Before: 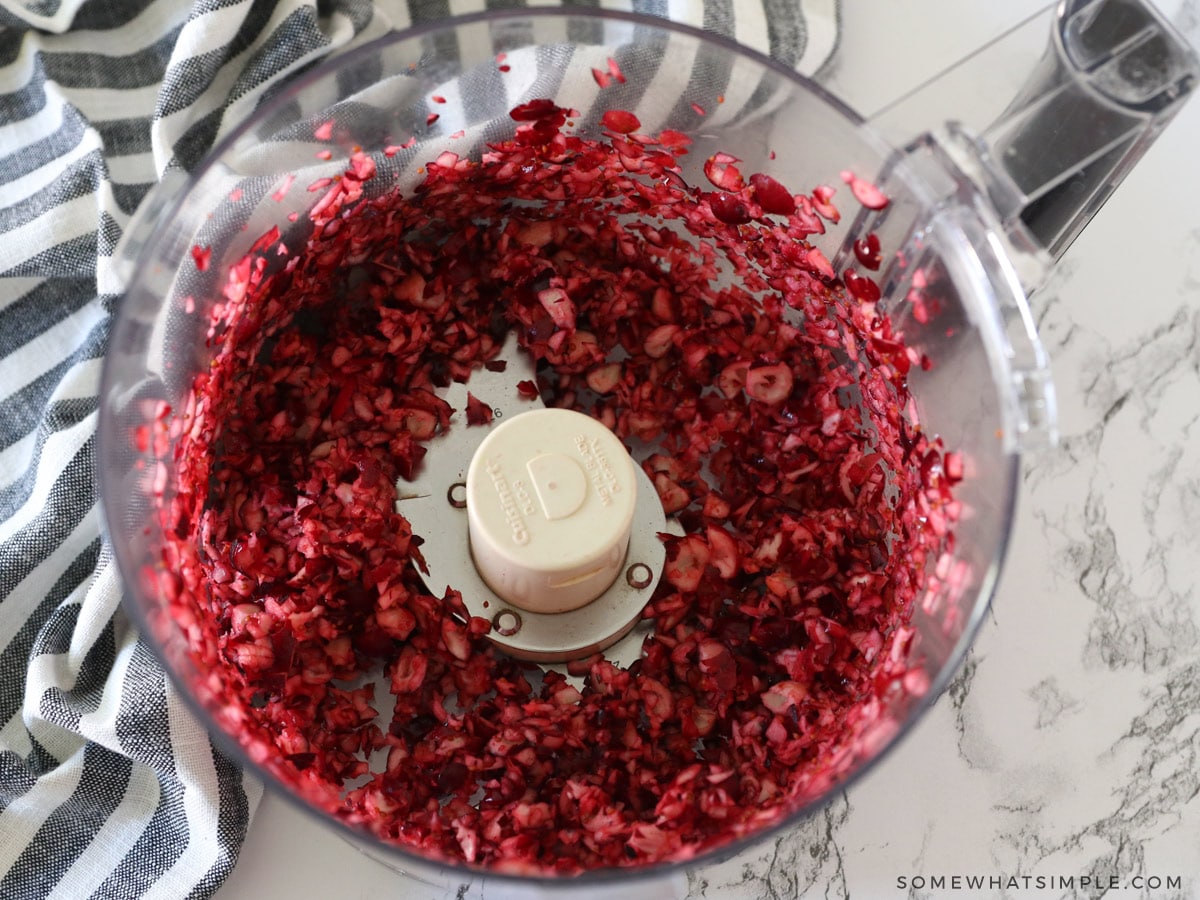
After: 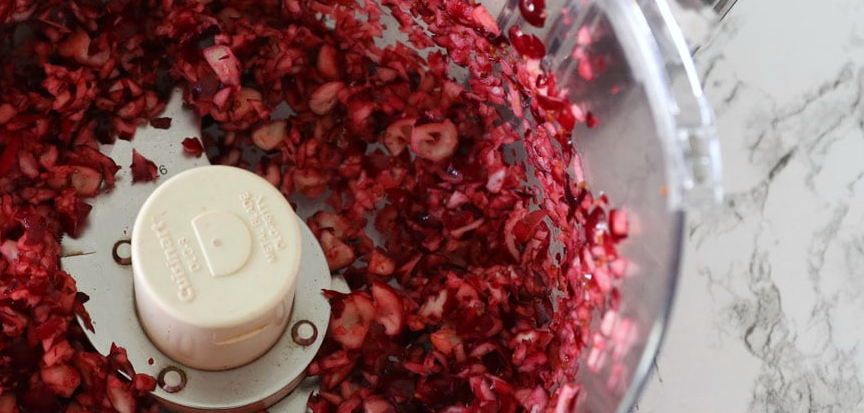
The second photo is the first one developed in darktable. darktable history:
crop and rotate: left 27.938%, top 27.046%, bottom 27.046%
white balance: red 0.982, blue 1.018
